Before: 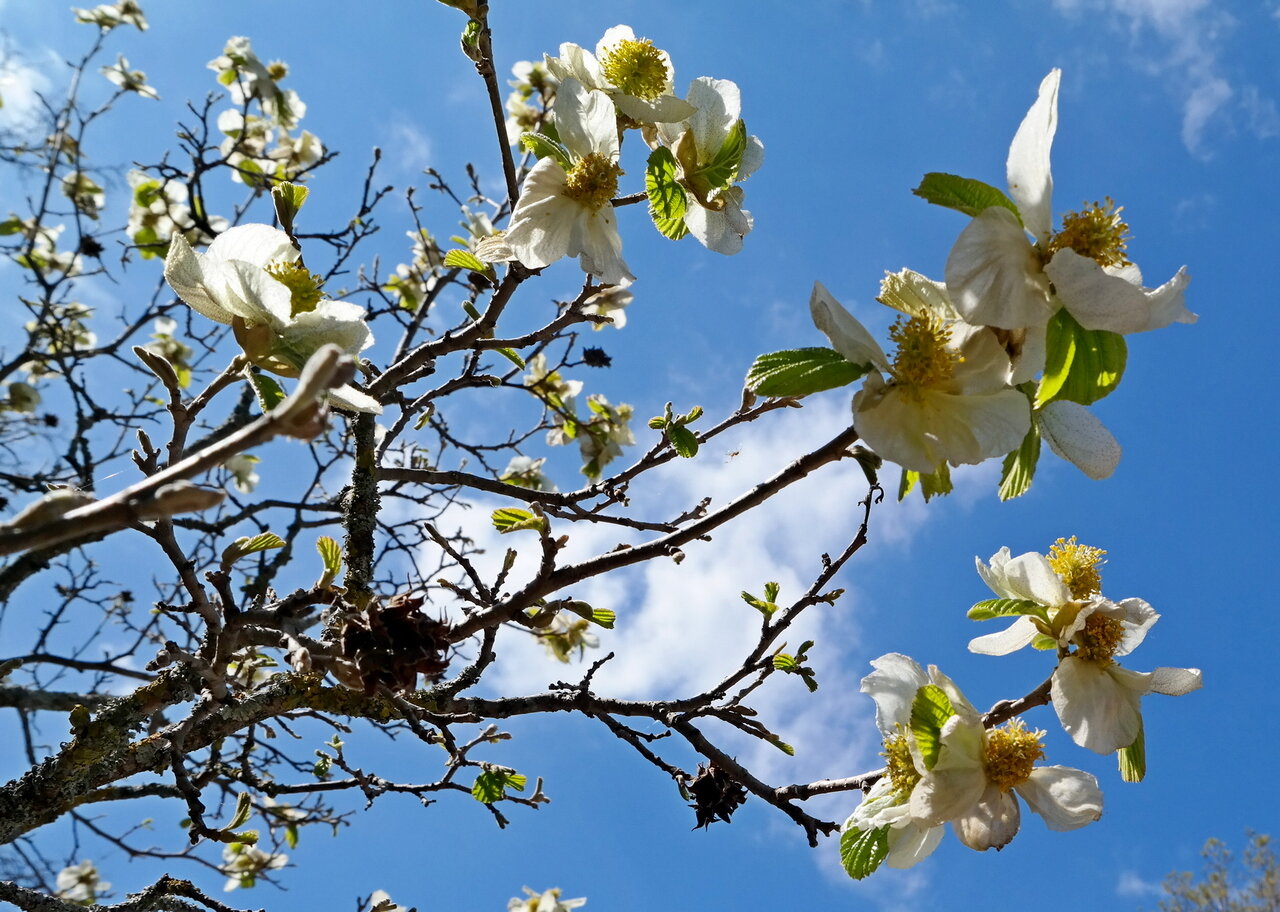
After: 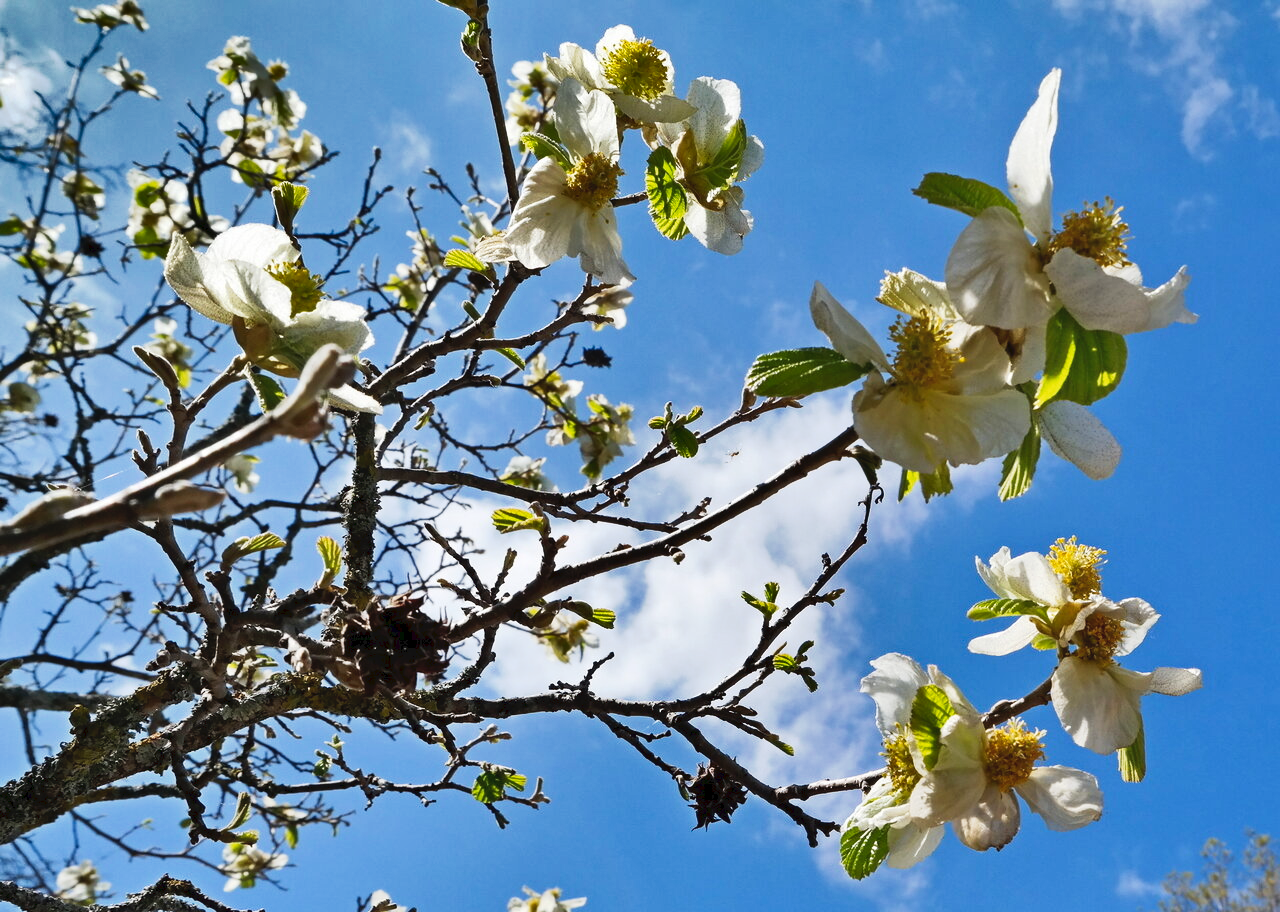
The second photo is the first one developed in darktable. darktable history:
tone curve: curves: ch0 [(0, 0) (0.003, 0.045) (0.011, 0.051) (0.025, 0.057) (0.044, 0.074) (0.069, 0.096) (0.1, 0.125) (0.136, 0.16) (0.177, 0.201) (0.224, 0.242) (0.277, 0.299) (0.335, 0.362) (0.399, 0.432) (0.468, 0.512) (0.543, 0.601) (0.623, 0.691) (0.709, 0.786) (0.801, 0.876) (0.898, 0.927) (1, 1)], preserve colors none
shadows and highlights: shadows 24.5, highlights -78.15, soften with gaussian
